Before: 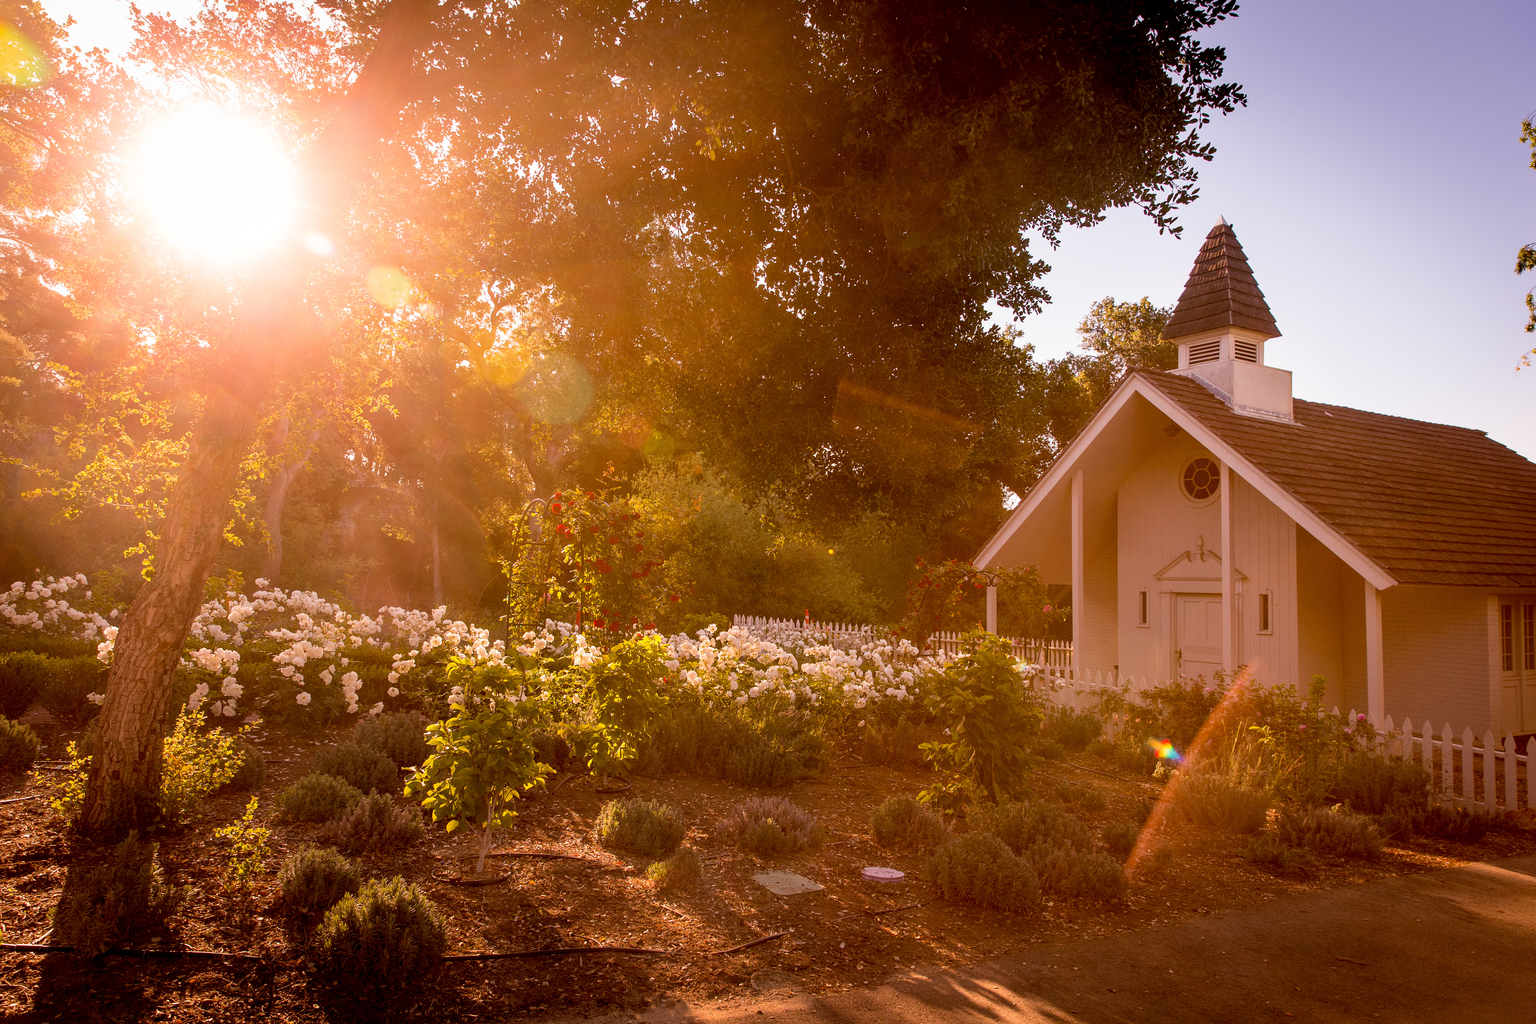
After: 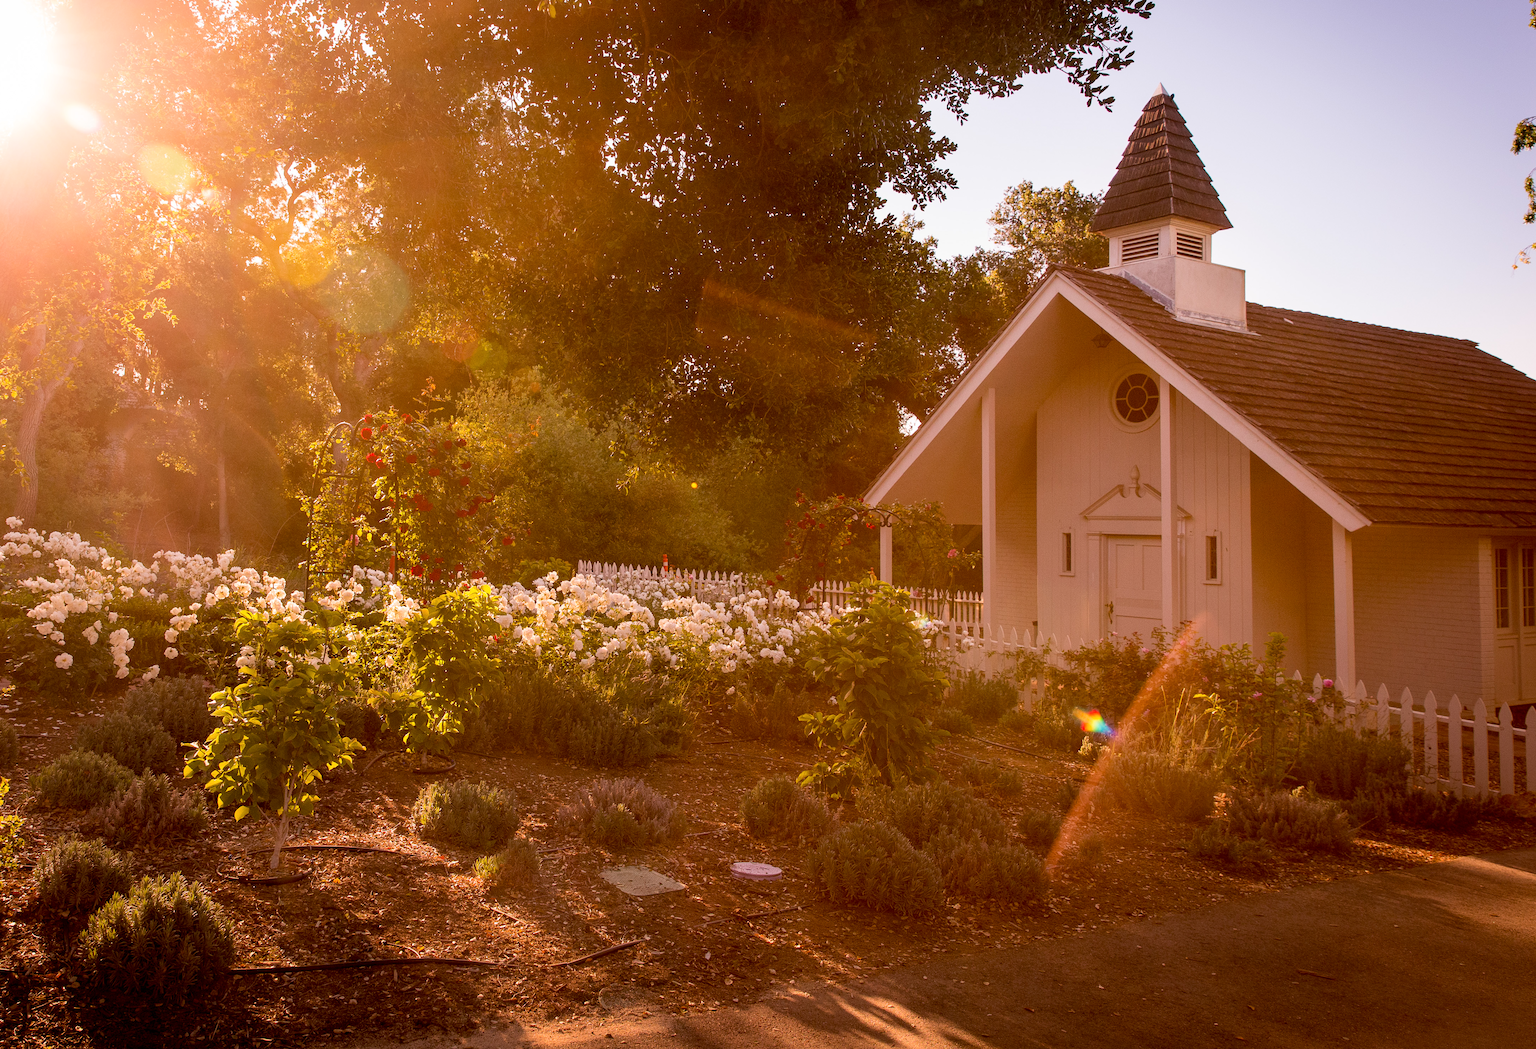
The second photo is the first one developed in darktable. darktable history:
contrast brightness saturation: contrast 0.07
crop: left 16.315%, top 14.246%
